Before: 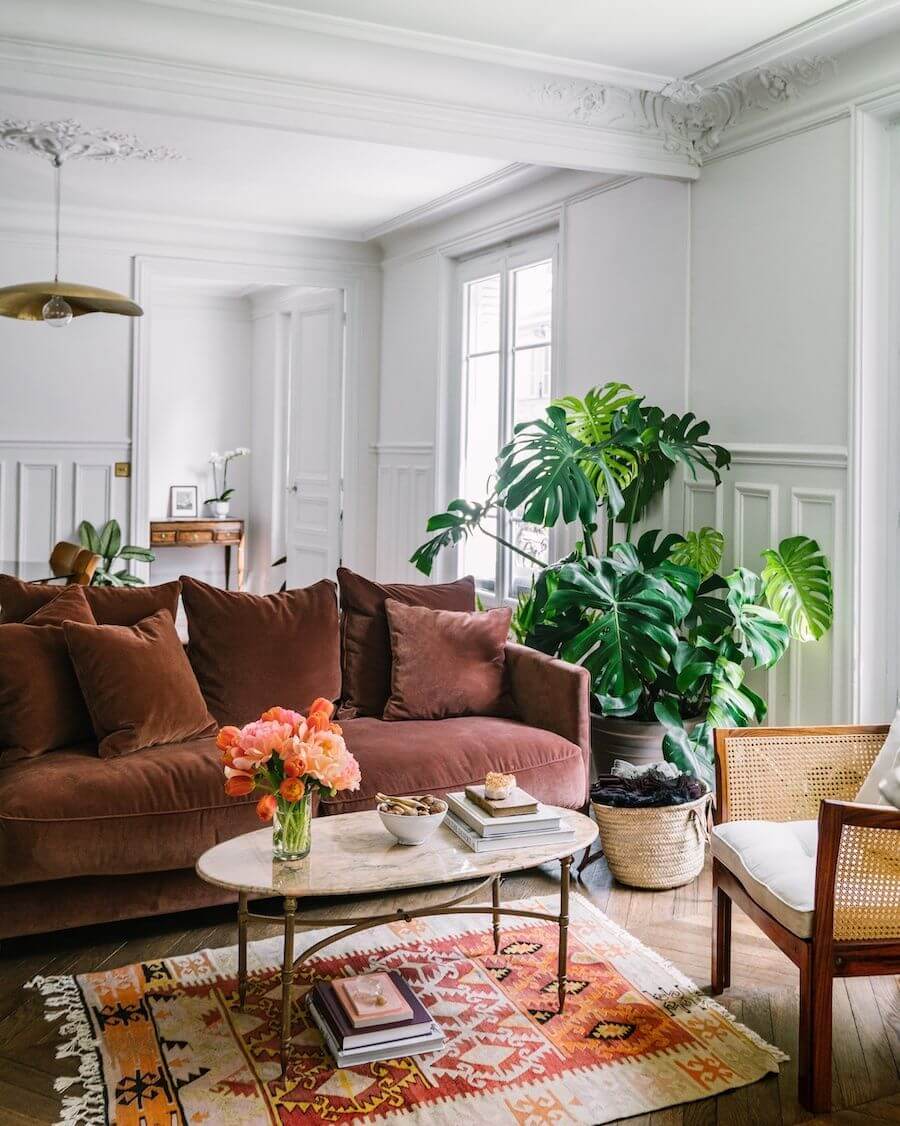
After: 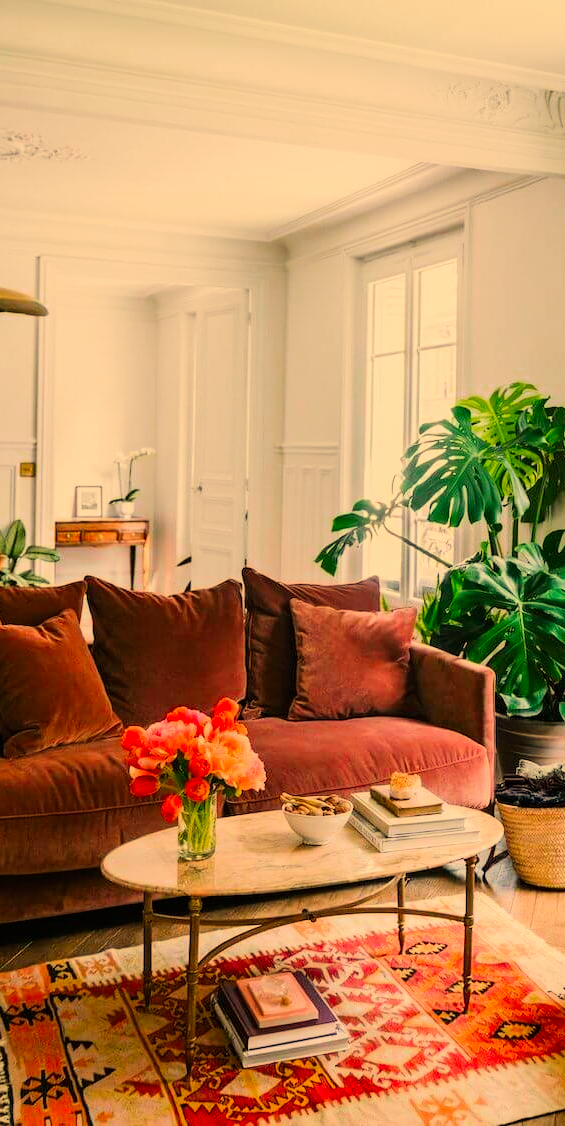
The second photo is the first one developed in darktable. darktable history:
color zones: curves: ch0 [(0, 0.425) (0.143, 0.422) (0.286, 0.42) (0.429, 0.419) (0.571, 0.419) (0.714, 0.42) (0.857, 0.422) (1, 0.425)]; ch1 [(0, 0.666) (0.143, 0.669) (0.286, 0.671) (0.429, 0.67) (0.571, 0.67) (0.714, 0.67) (0.857, 0.67) (1, 0.666)]
white balance: red 1.138, green 0.996, blue 0.812
crop: left 10.644%, right 26.528%
tone curve: curves: ch0 [(0, 0) (0.004, 0.001) (0.133, 0.112) (0.325, 0.362) (0.832, 0.893) (1, 1)], color space Lab, linked channels, preserve colors none
